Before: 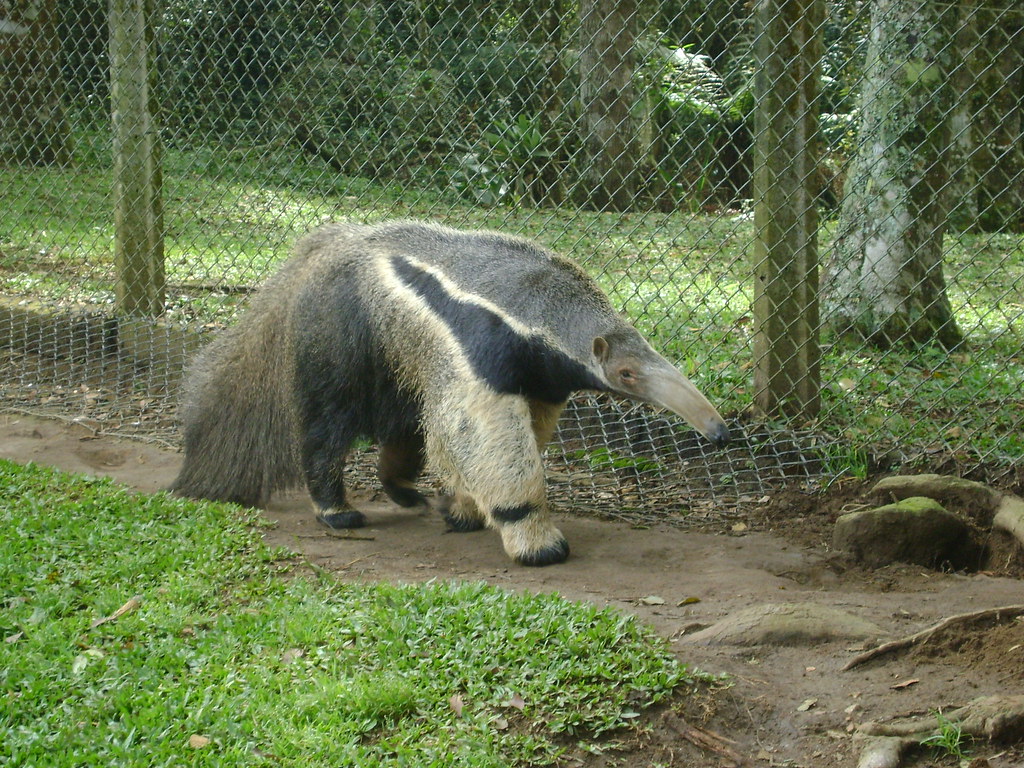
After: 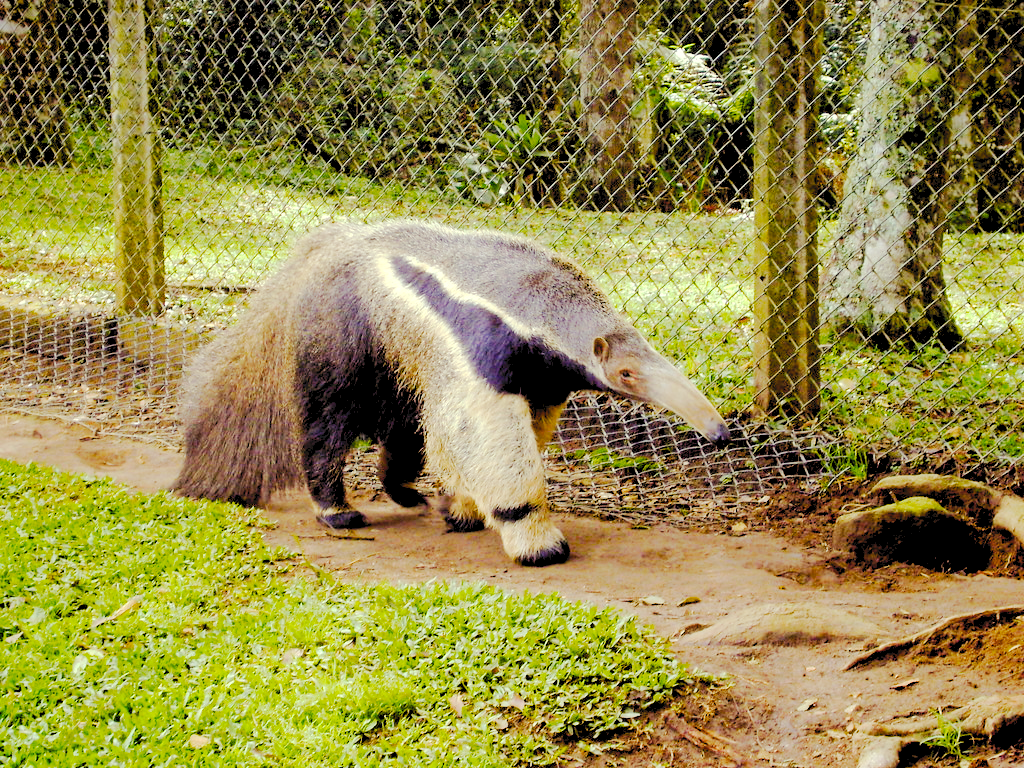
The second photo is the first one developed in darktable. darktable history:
color balance rgb: shadows lift › luminance -21.66%, shadows lift › chroma 8.98%, shadows lift › hue 283.37°, power › chroma 1.55%, power › hue 25.59°, highlights gain › luminance 6.08%, highlights gain › chroma 2.55%, highlights gain › hue 90°, global offset › luminance -0.87%, perceptual saturation grading › global saturation 27.49%, perceptual saturation grading › highlights -28.39%, perceptual saturation grading › mid-tones 15.22%, perceptual saturation grading › shadows 33.98%, perceptual brilliance grading › highlights 10%, perceptual brilliance grading › mid-tones 5%
tone curve: curves: ch0 [(0, 0) (0.003, 0.058) (0.011, 0.059) (0.025, 0.061) (0.044, 0.067) (0.069, 0.084) (0.1, 0.102) (0.136, 0.124) (0.177, 0.171) (0.224, 0.246) (0.277, 0.324) (0.335, 0.411) (0.399, 0.509) (0.468, 0.605) (0.543, 0.688) (0.623, 0.738) (0.709, 0.798) (0.801, 0.852) (0.898, 0.911) (1, 1)], preserve colors none
rgb levels: preserve colors sum RGB, levels [[0.038, 0.433, 0.934], [0, 0.5, 1], [0, 0.5, 1]]
